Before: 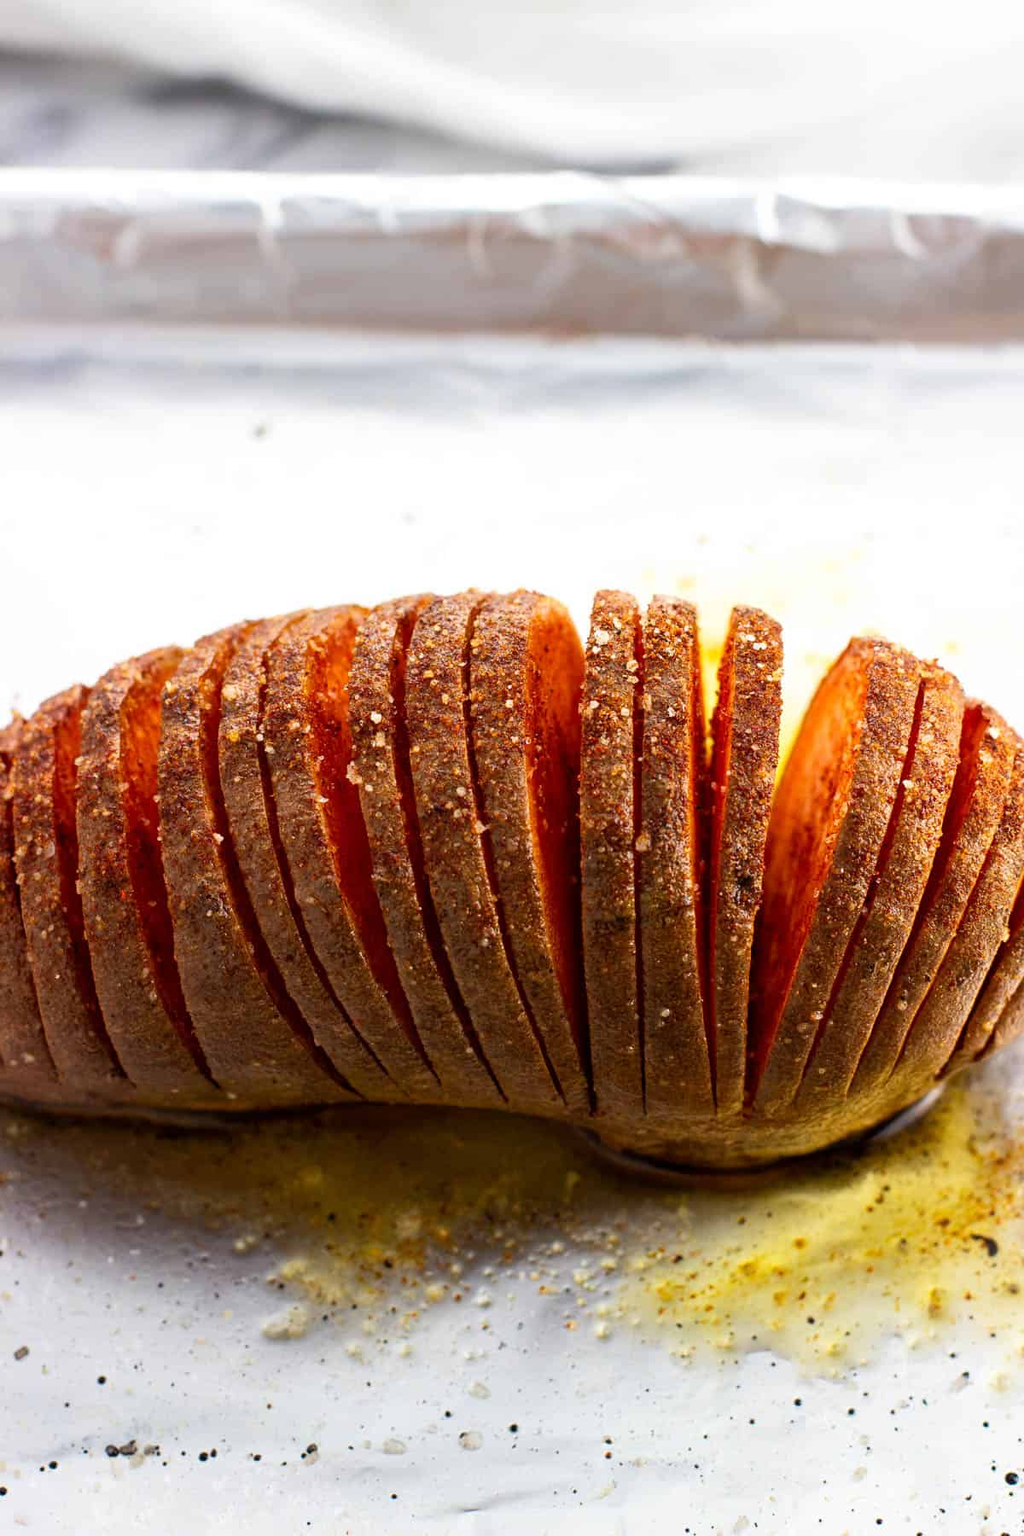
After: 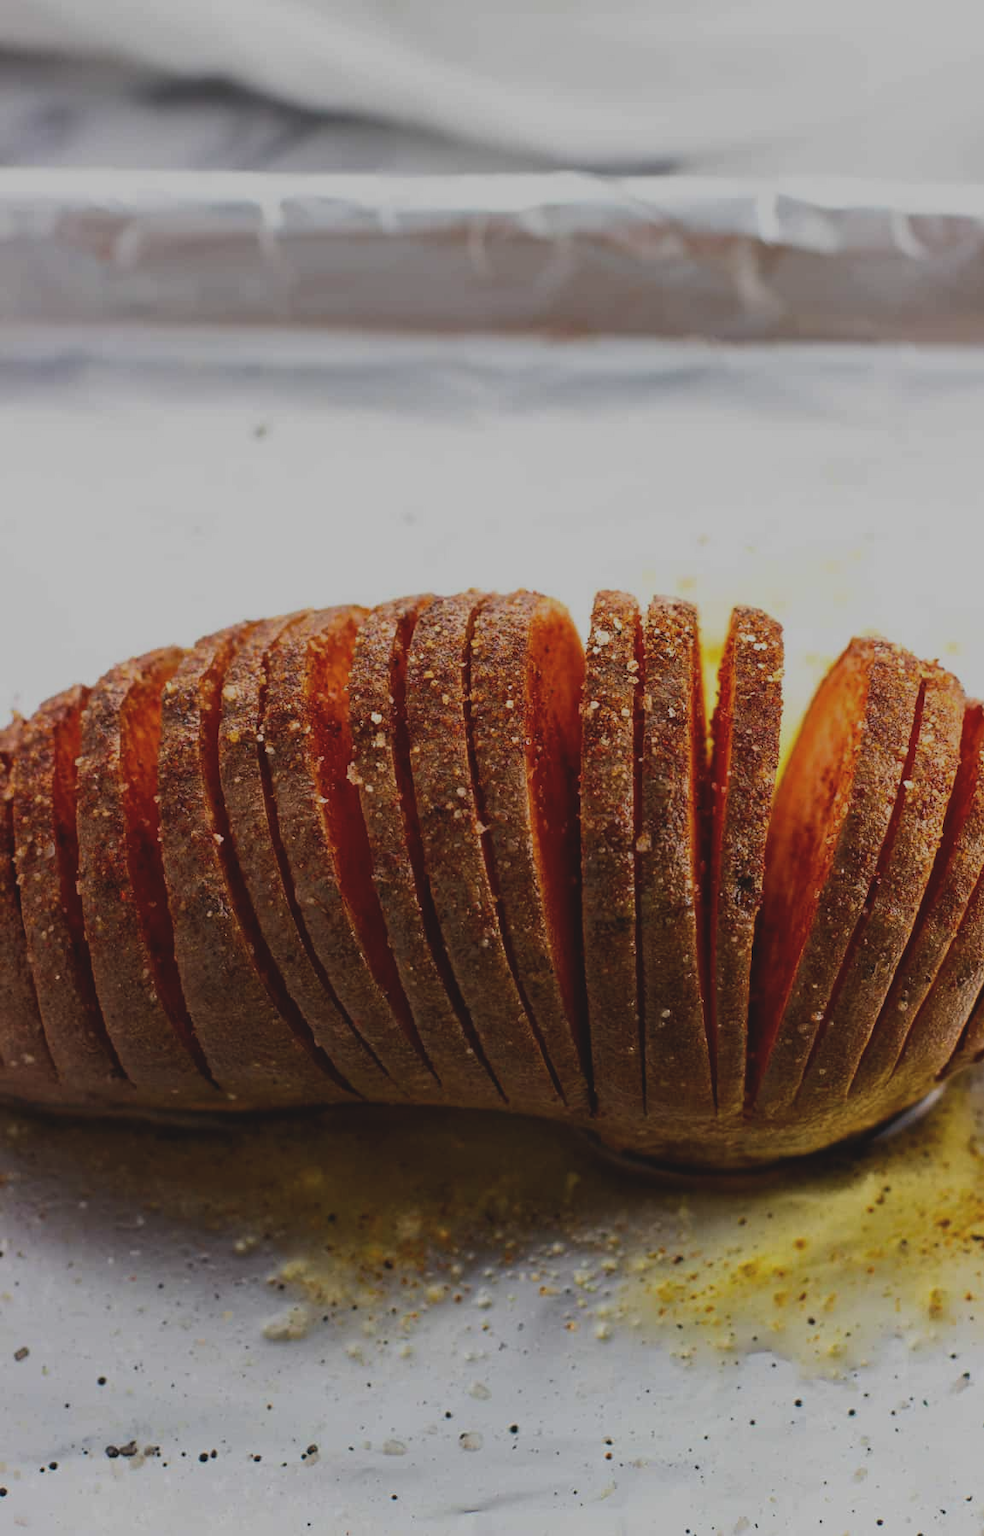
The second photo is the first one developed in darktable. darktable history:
crop: right 3.857%, bottom 0.048%
exposure: black level correction -0.017, exposure -1.03 EV, compensate highlight preservation false
